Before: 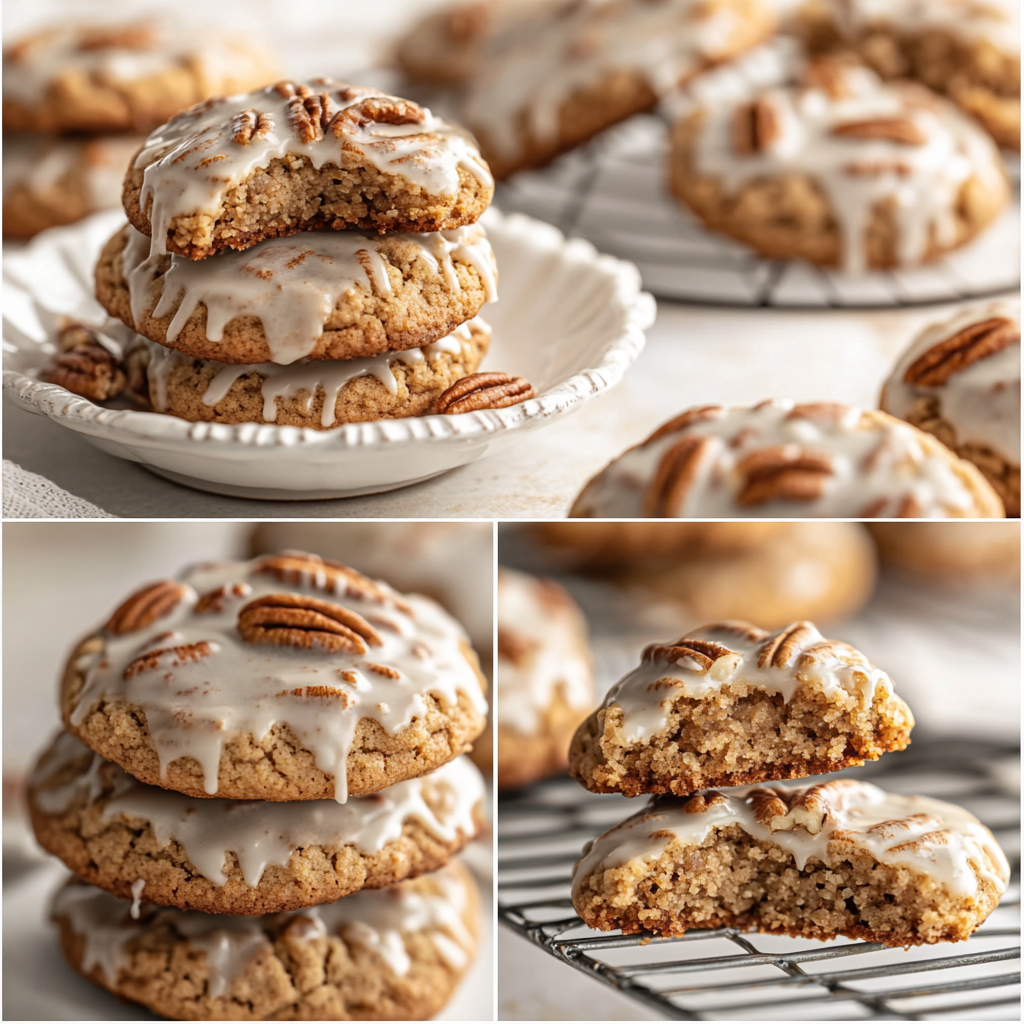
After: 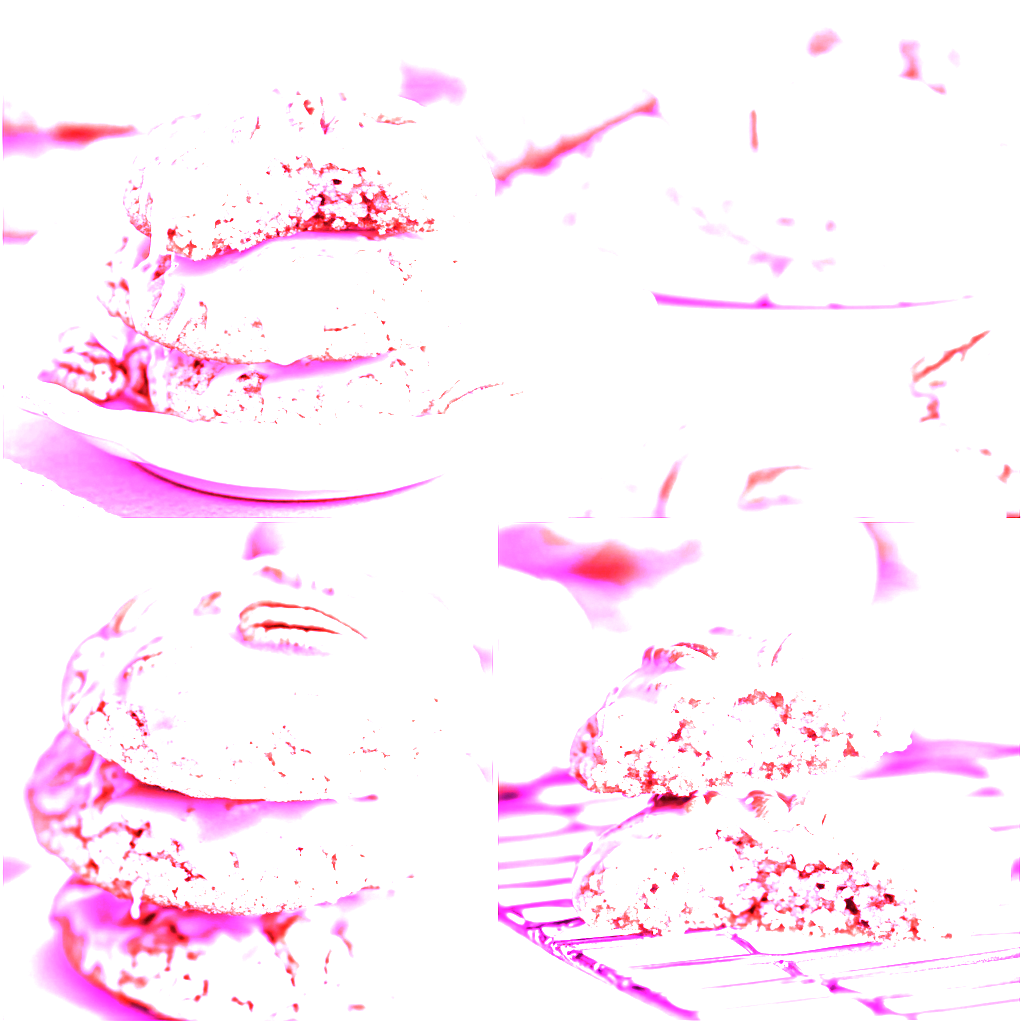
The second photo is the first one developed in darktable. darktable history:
color calibration: x 0.37, y 0.382, temperature 4313.32 K
white balance: red 8, blue 8
